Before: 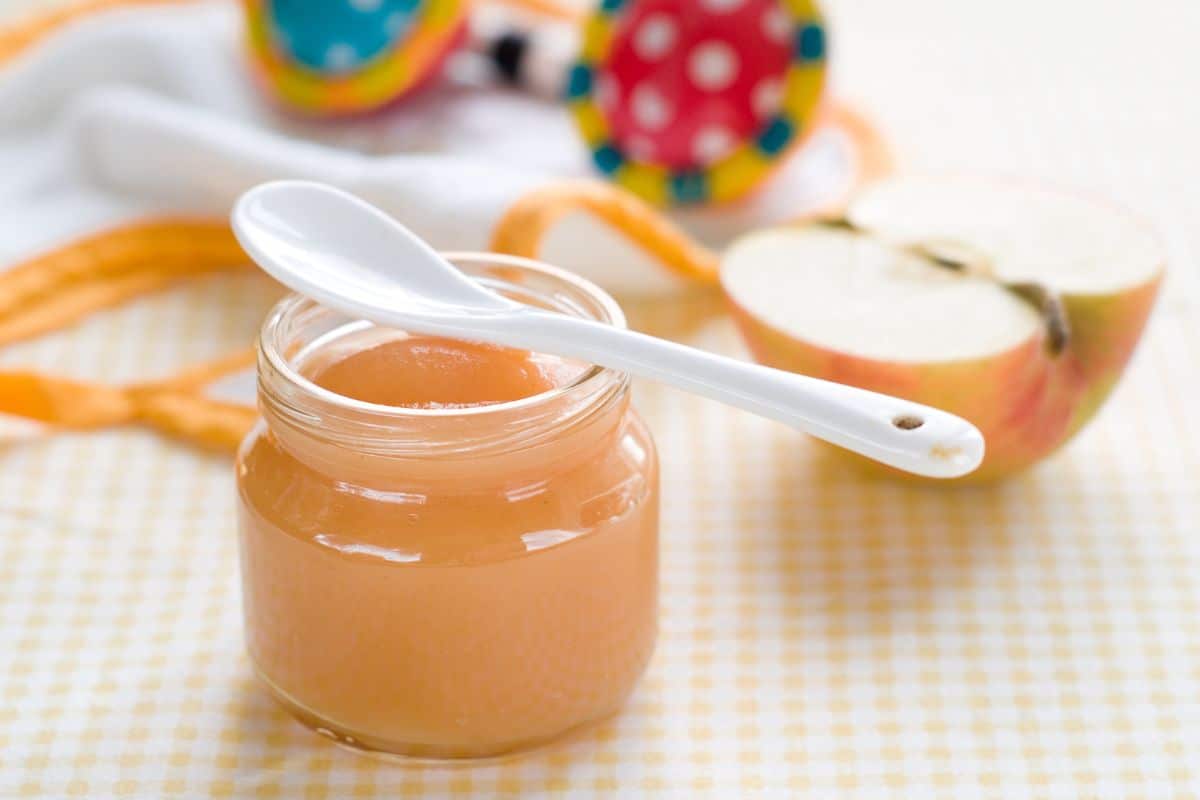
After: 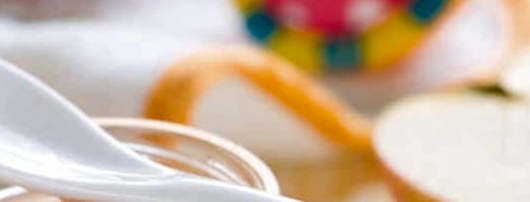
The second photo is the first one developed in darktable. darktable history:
crop: left 28.956%, top 16.811%, right 26.798%, bottom 57.938%
shadows and highlights: shadows color adjustment 97.68%, soften with gaussian
